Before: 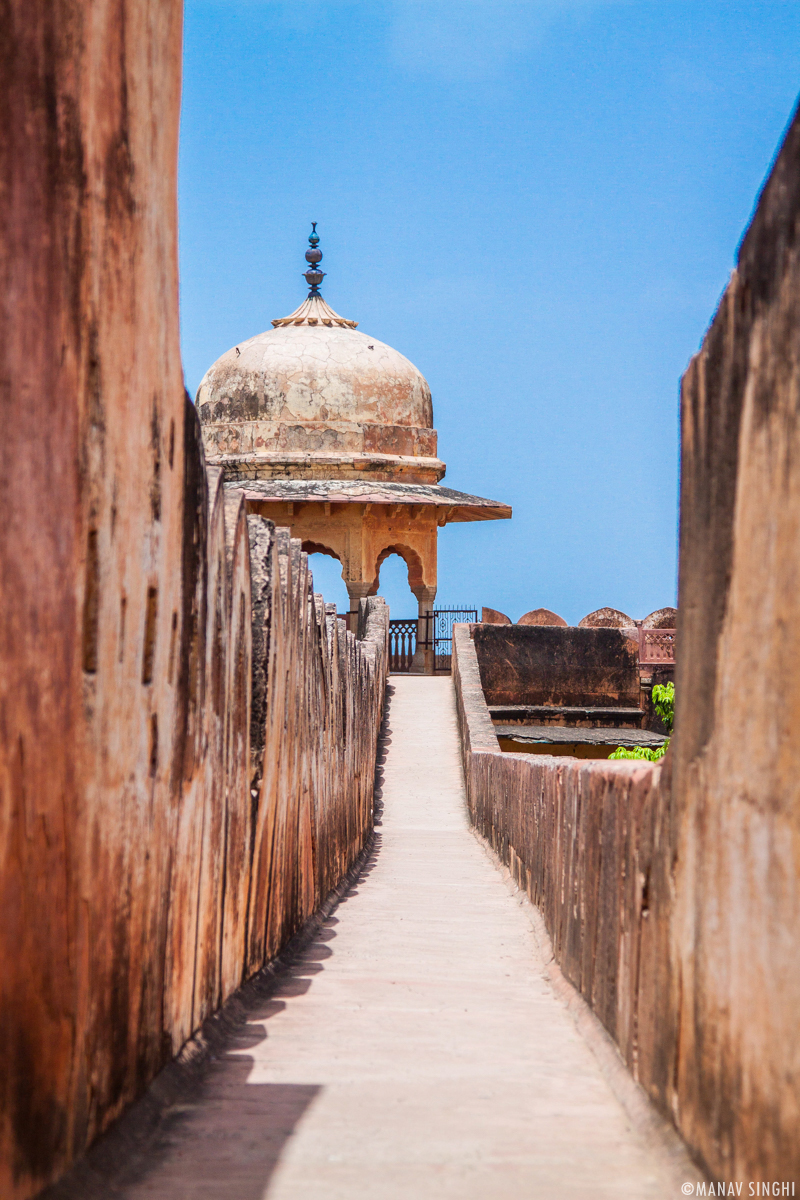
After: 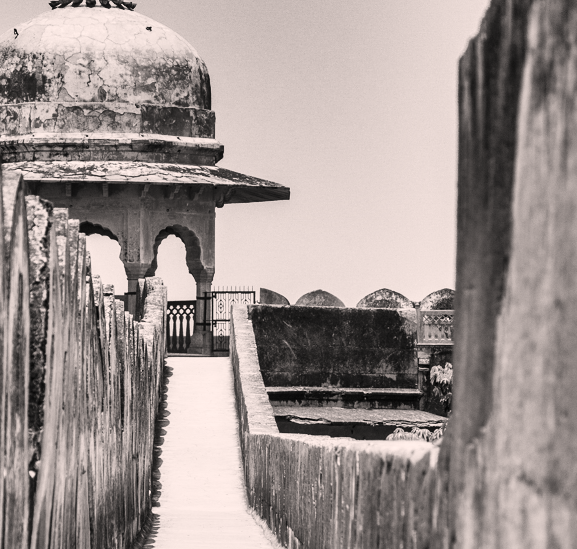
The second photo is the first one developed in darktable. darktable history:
shadows and highlights: shadows 20.98, highlights -82.18, soften with gaussian
color correction: highlights a* 5.89, highlights b* 4.91
base curve: curves: ch0 [(0, 0) (0.028, 0.03) (0.121, 0.232) (0.46, 0.748) (0.859, 0.968) (1, 1)]
crop and rotate: left 27.758%, top 26.643%, bottom 27.561%
local contrast: mode bilateral grid, contrast 20, coarseness 49, detail 102%, midtone range 0.2
exposure: black level correction 0.001, compensate highlight preservation false
color calibration: output gray [0.246, 0.254, 0.501, 0], gray › normalize channels true, illuminant same as pipeline (D50), adaptation XYZ, x 0.346, y 0.358, temperature 5014.08 K, gamut compression 0.009
